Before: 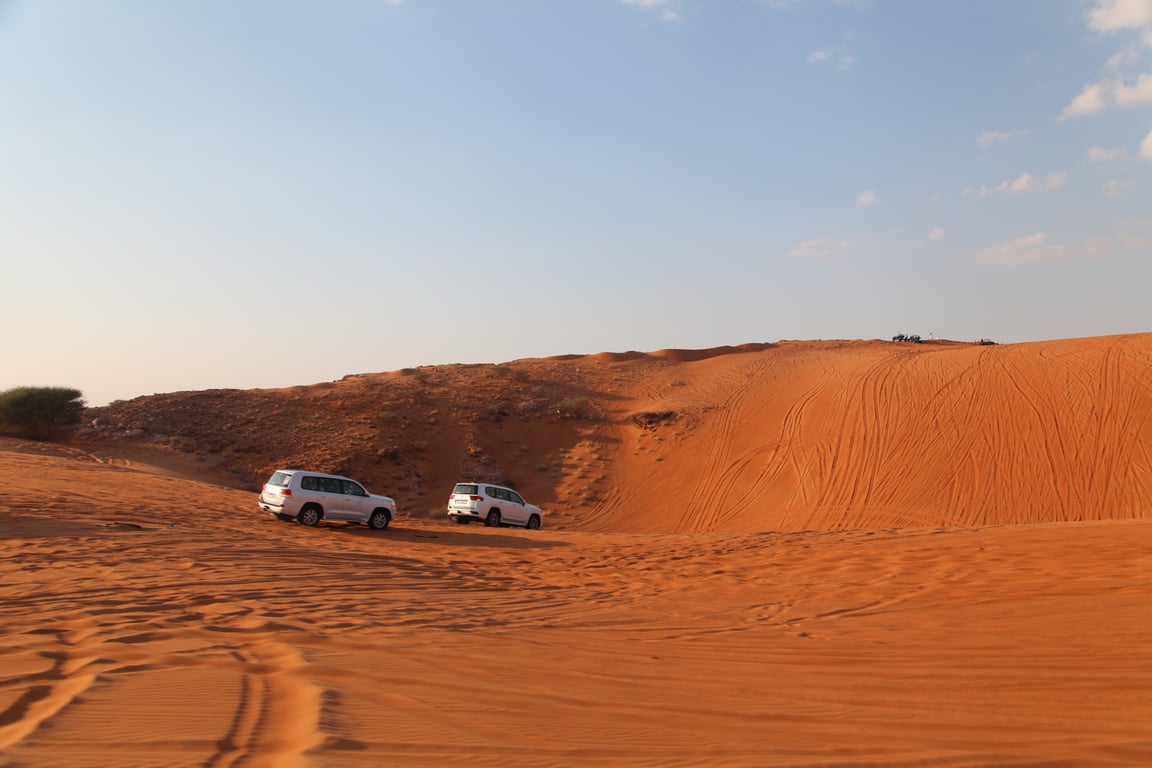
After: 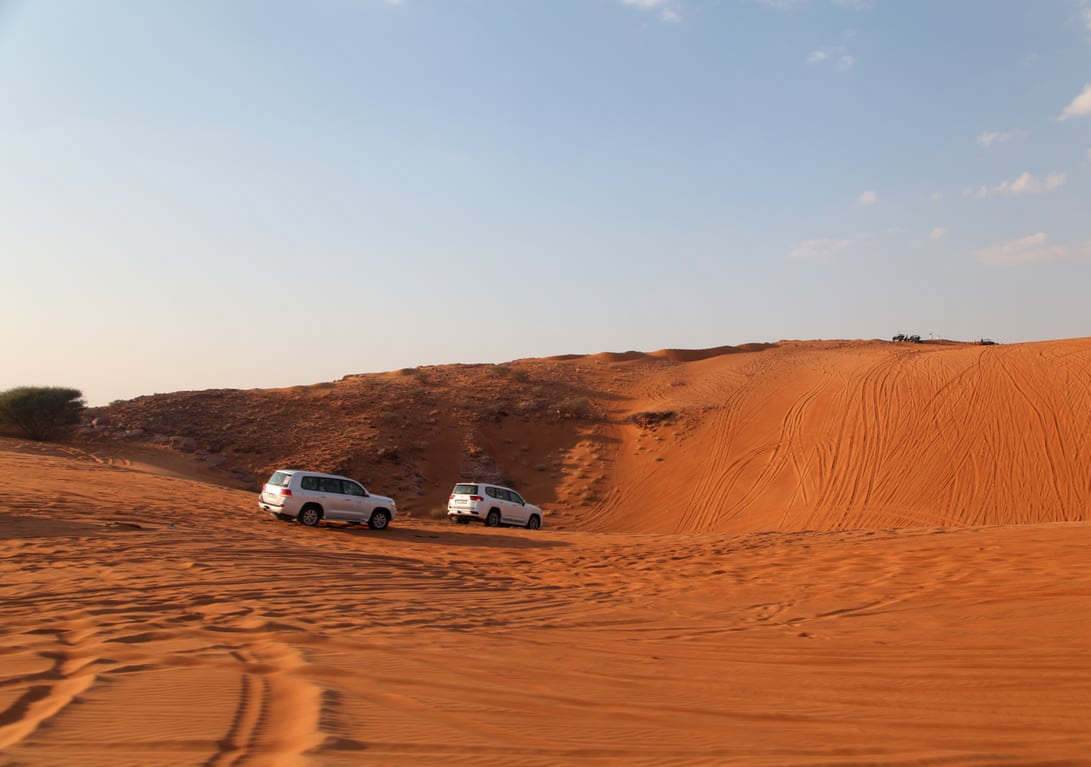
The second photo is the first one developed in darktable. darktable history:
local contrast: highlights 100%, shadows 99%, detail 119%, midtone range 0.2
crop and rotate: right 5.218%
